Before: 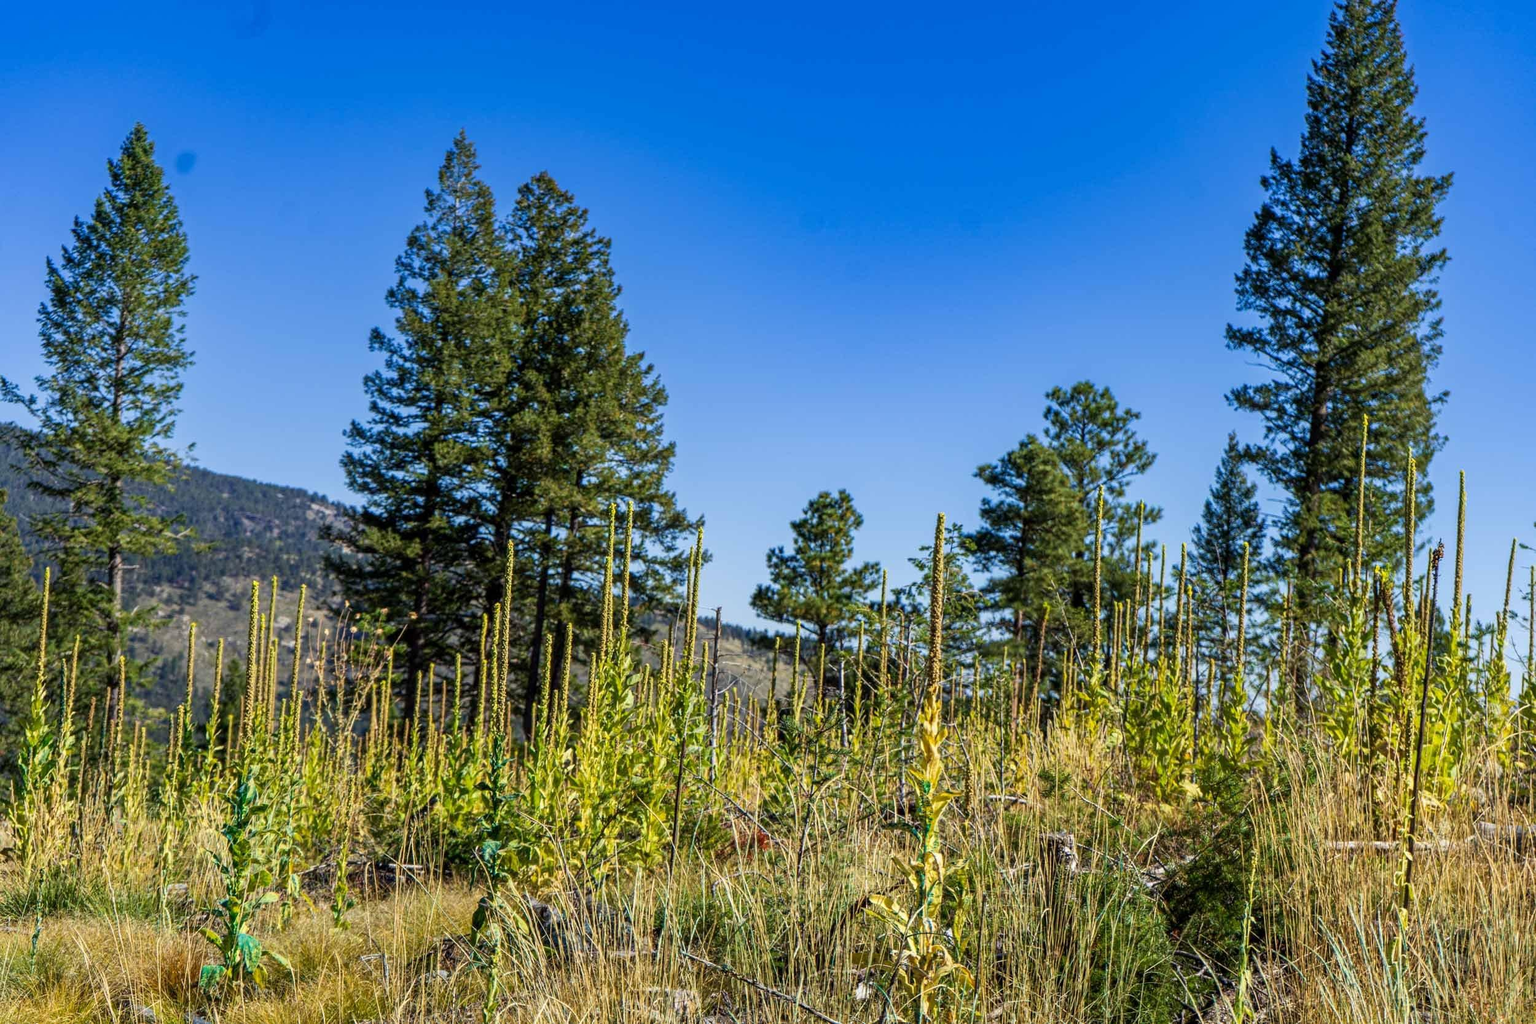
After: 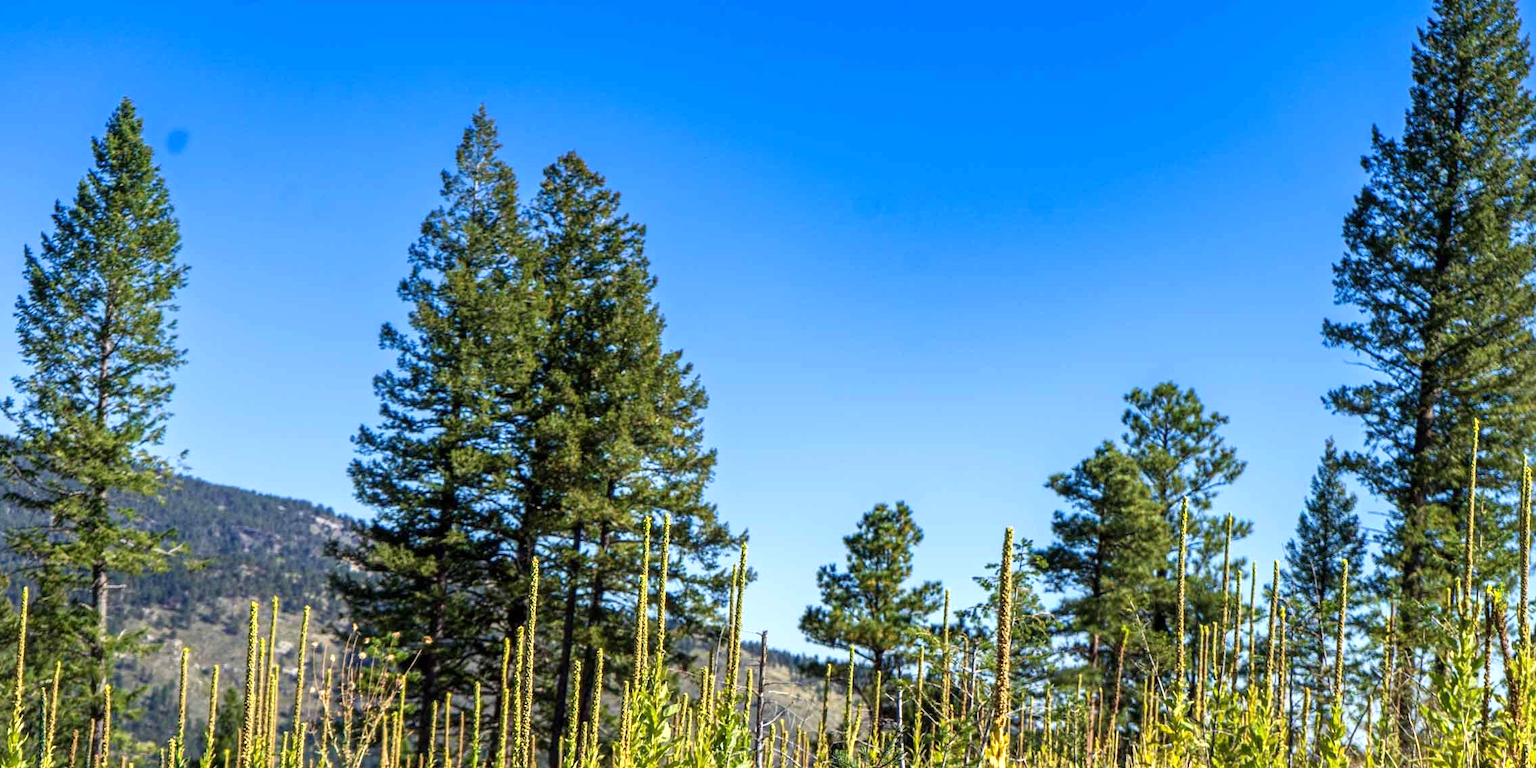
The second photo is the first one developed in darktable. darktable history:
exposure: exposure 0.6 EV, compensate highlight preservation false
crop: left 1.622%, top 3.369%, right 7.538%, bottom 28.467%
